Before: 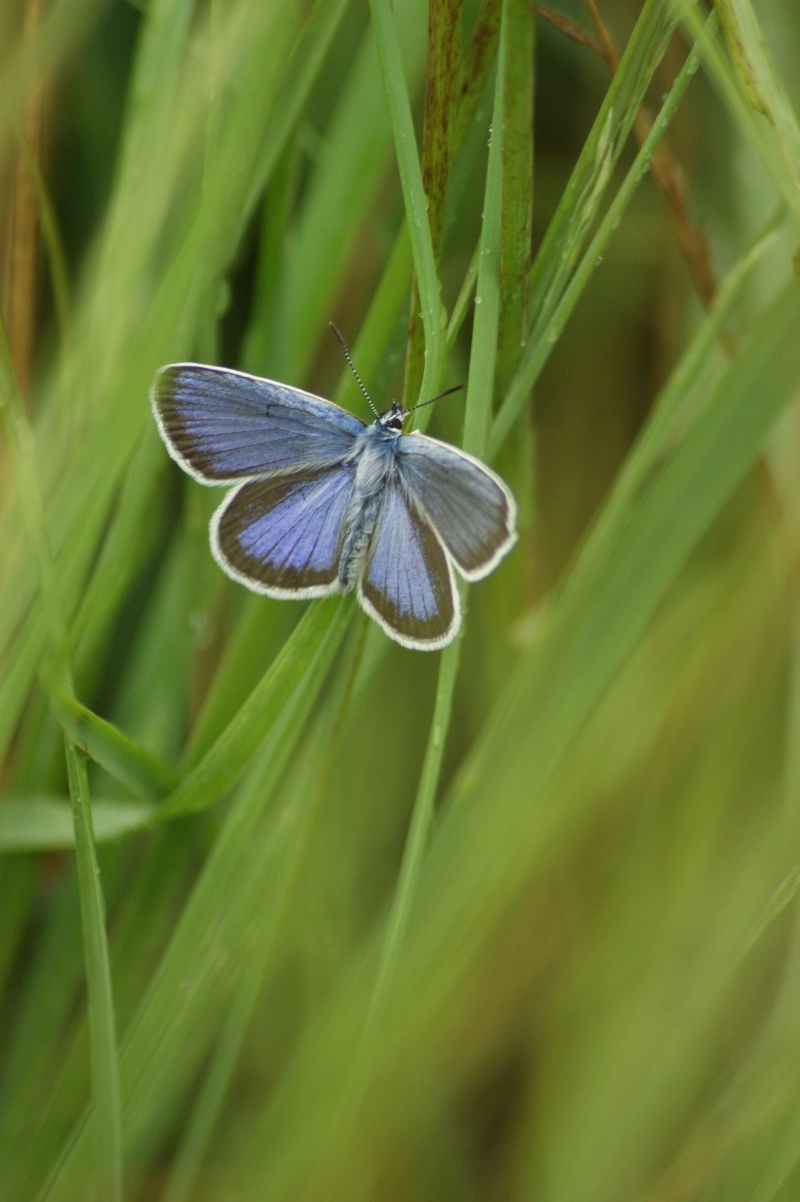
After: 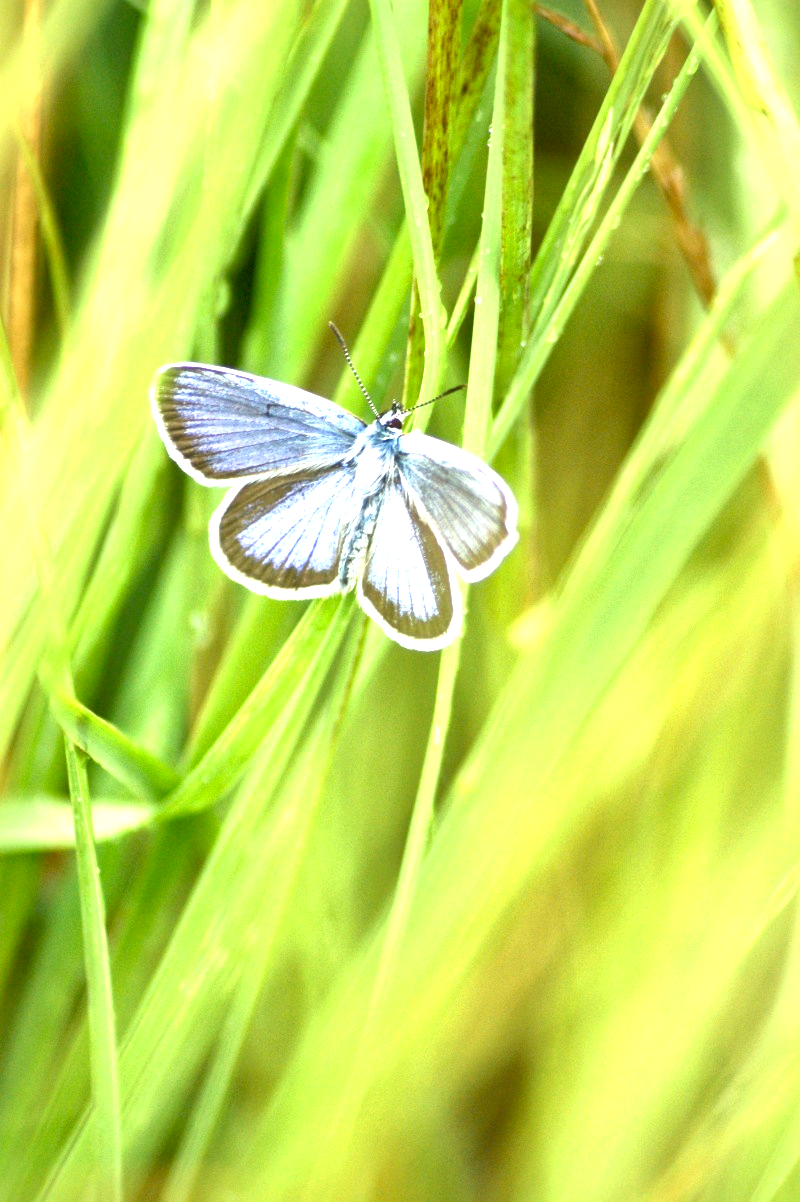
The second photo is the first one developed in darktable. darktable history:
local contrast: mode bilateral grid, contrast 50, coarseness 50, detail 150%, midtone range 0.2
exposure: black level correction 0.005, exposure 2.084 EV, compensate highlight preservation false
